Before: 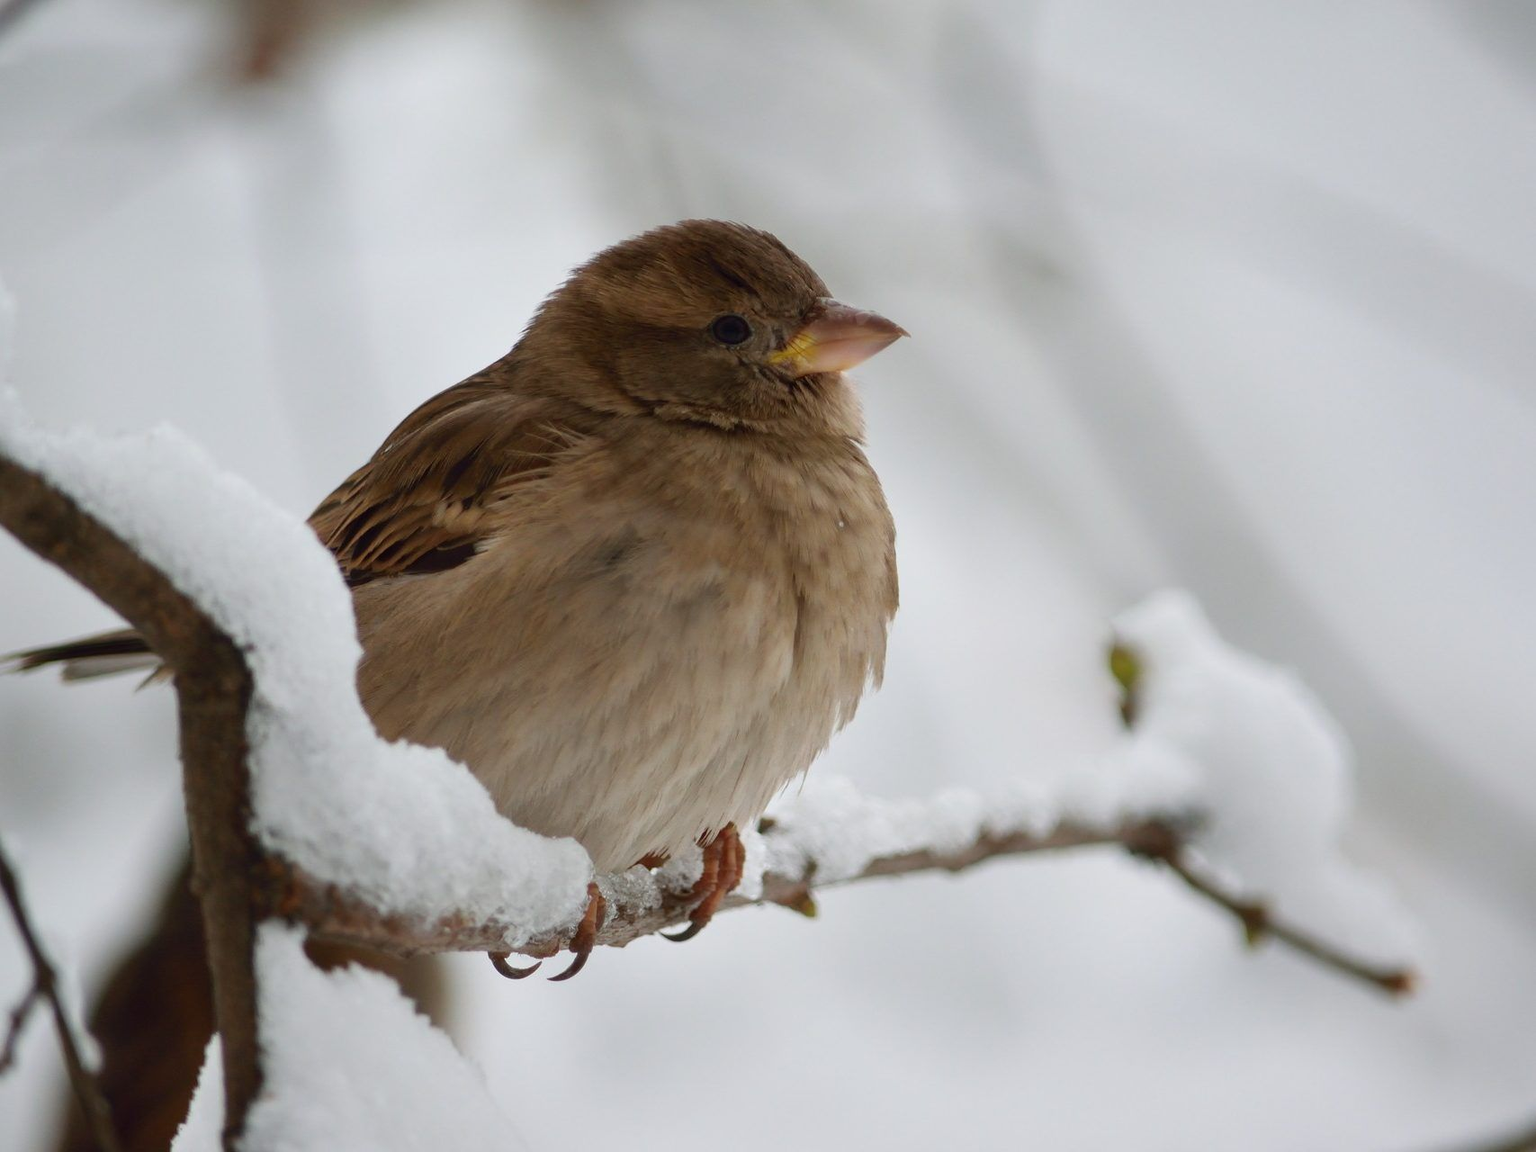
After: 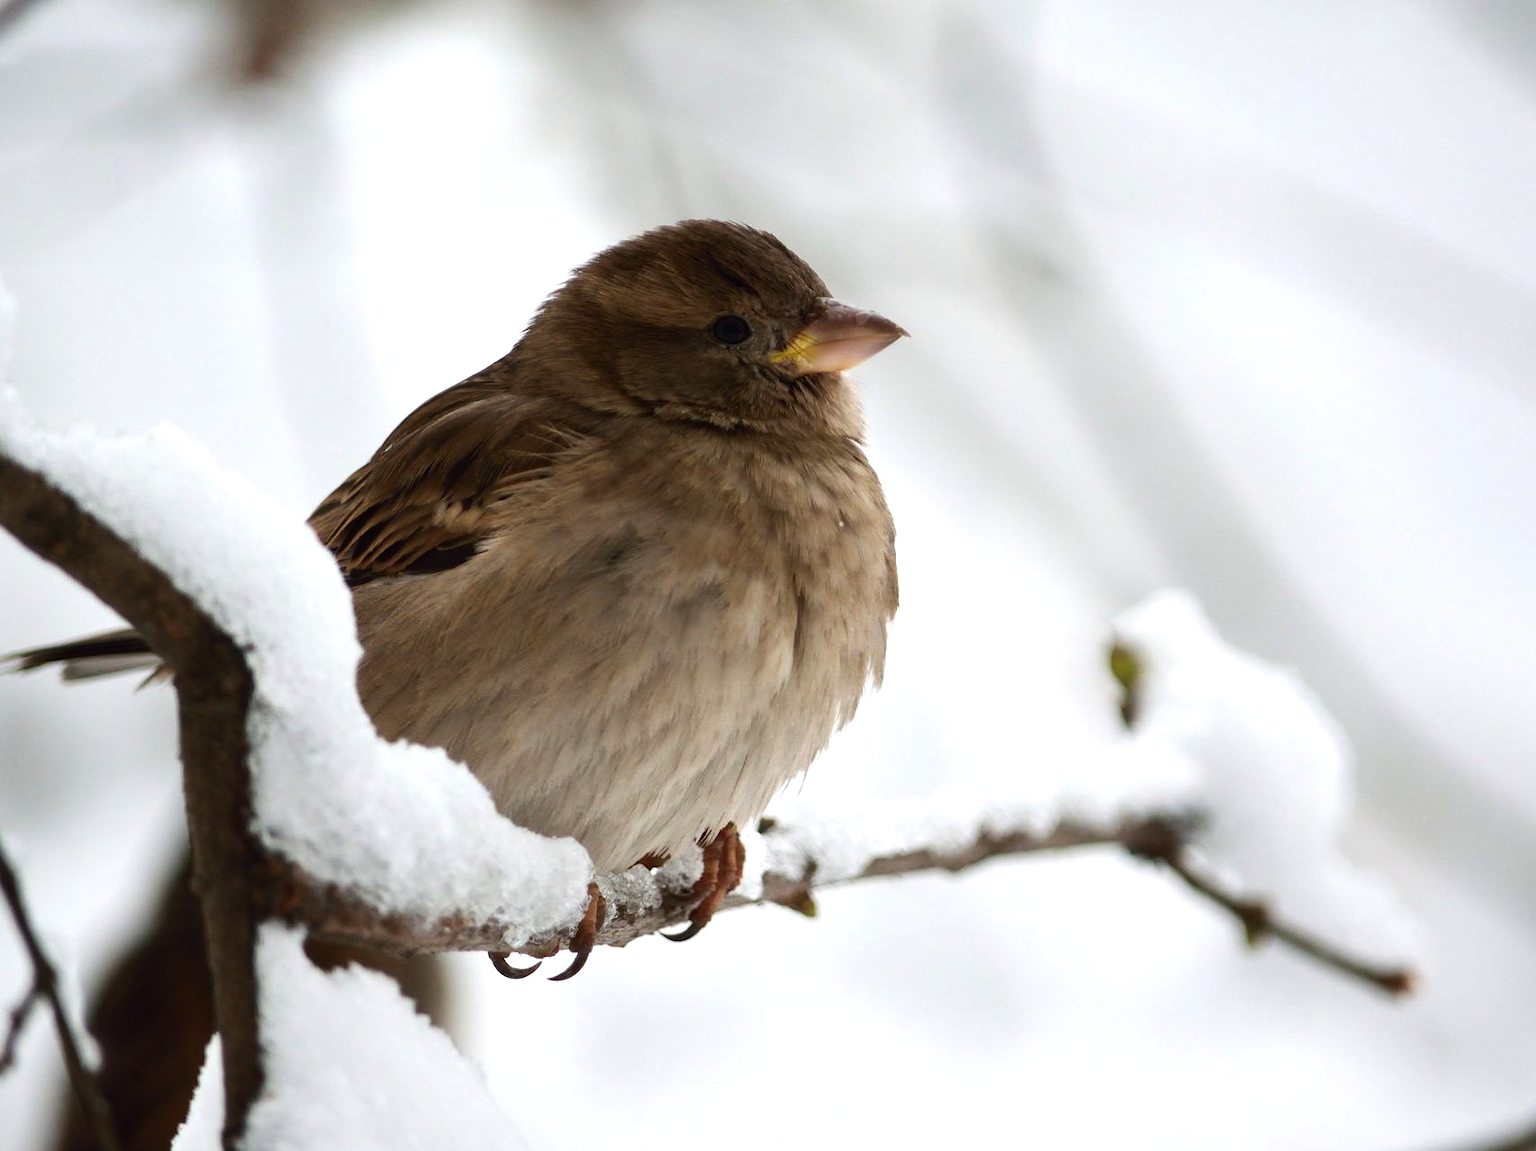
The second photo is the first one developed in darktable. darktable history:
tone equalizer: -8 EV -0.768 EV, -7 EV -0.691 EV, -6 EV -0.561 EV, -5 EV -0.411 EV, -3 EV 0.385 EV, -2 EV 0.6 EV, -1 EV 0.696 EV, +0 EV 0.74 EV, edges refinement/feathering 500, mask exposure compensation -1.57 EV, preserve details no
